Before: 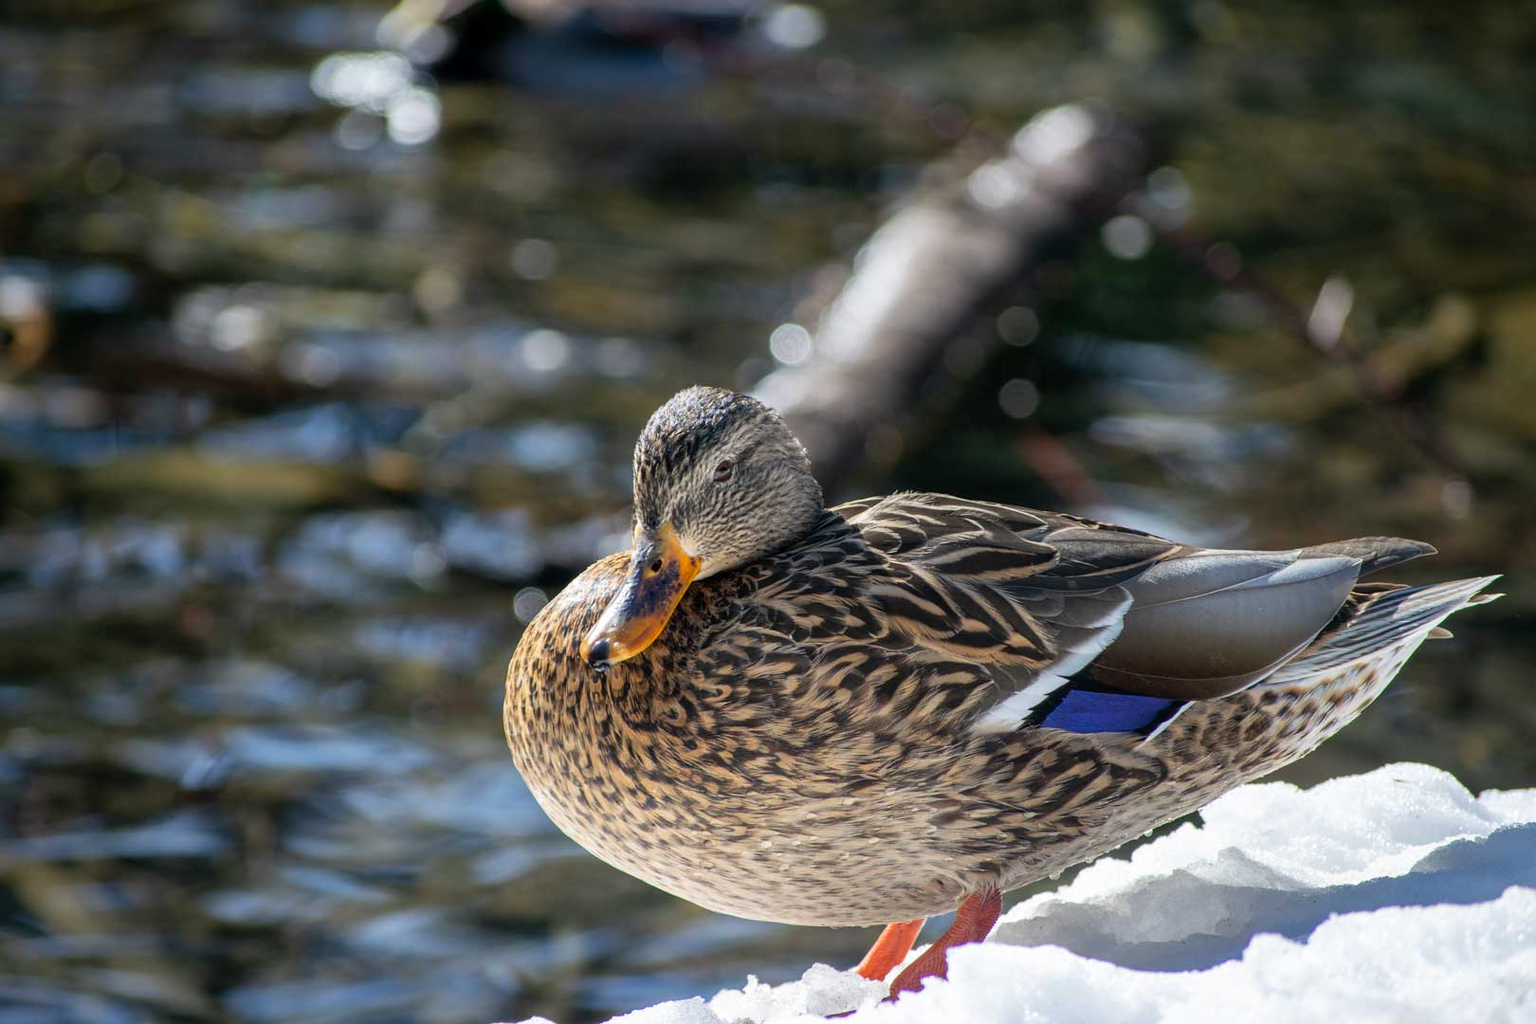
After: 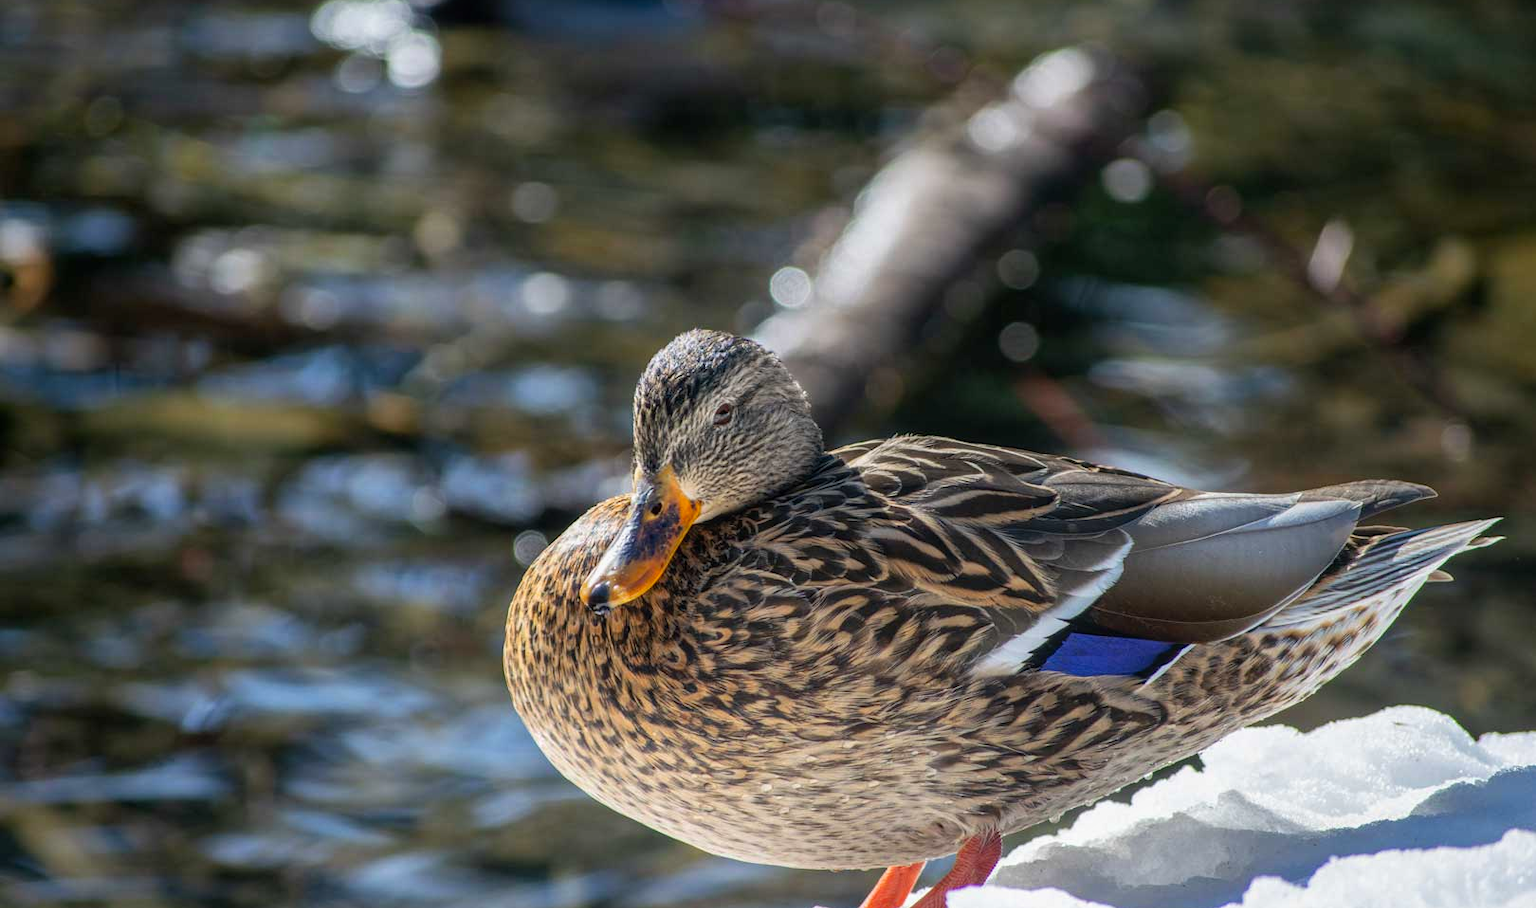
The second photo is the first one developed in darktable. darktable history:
local contrast: detail 110%
crop and rotate: top 5.609%, bottom 5.609%
color correction: saturation 1.1
